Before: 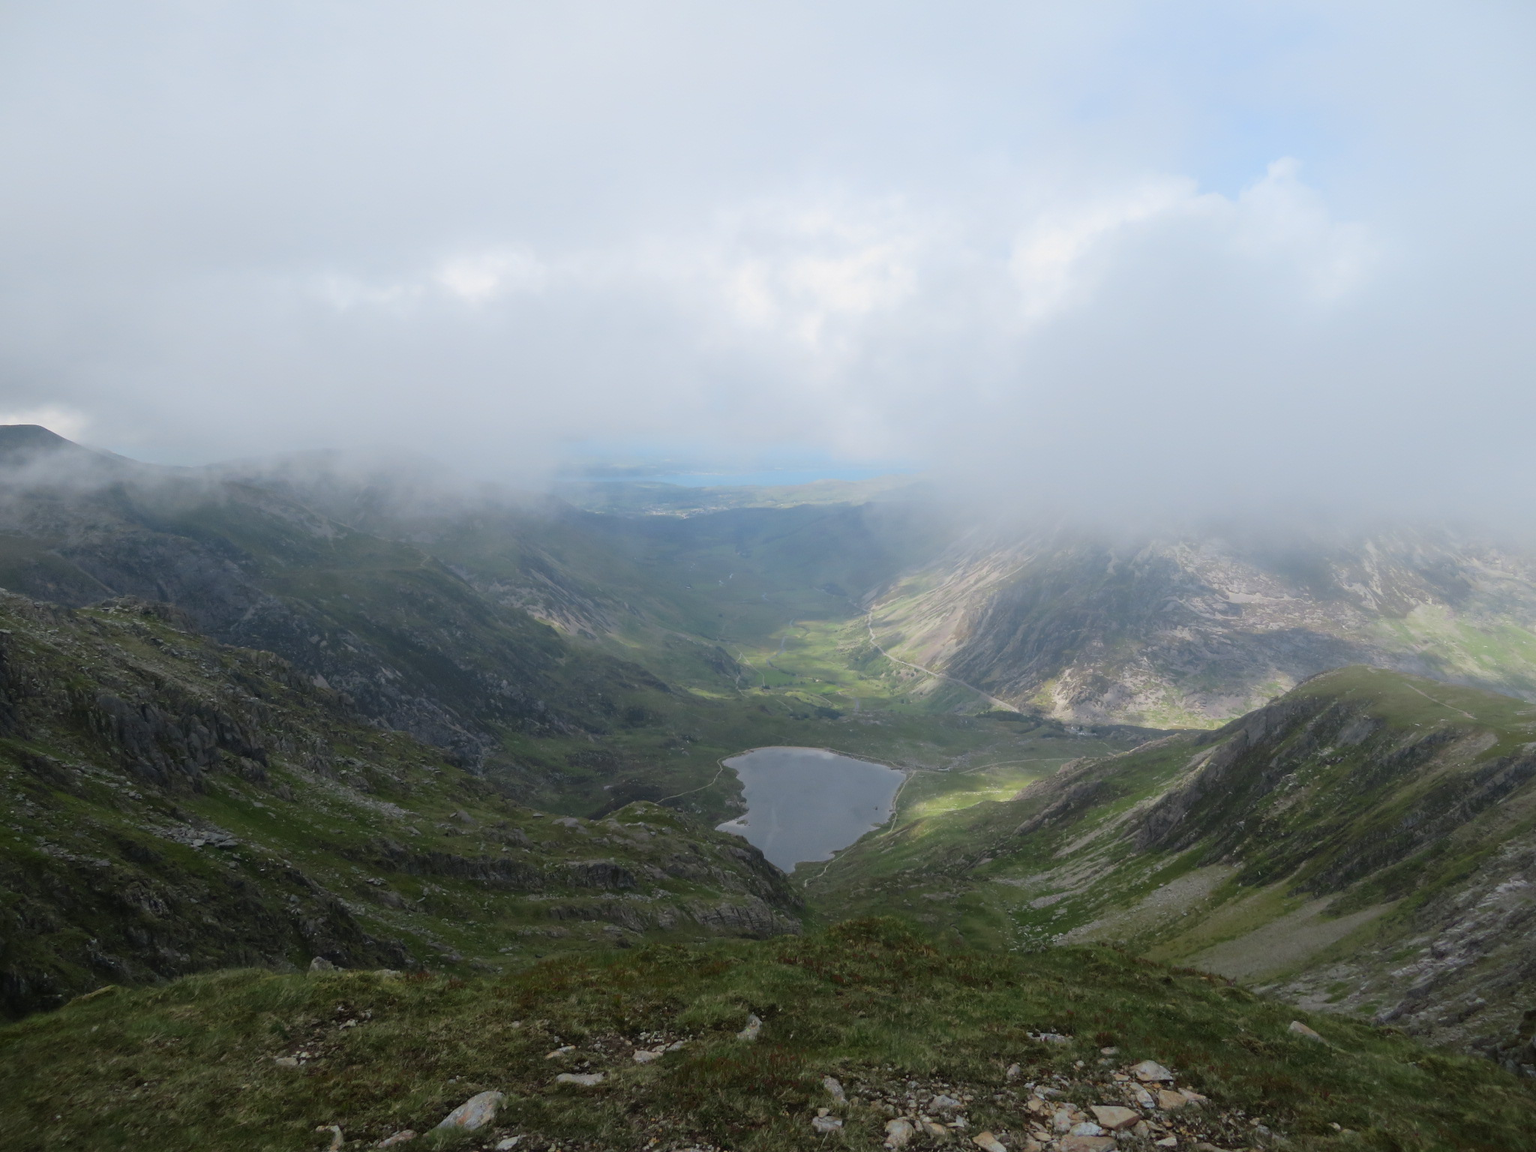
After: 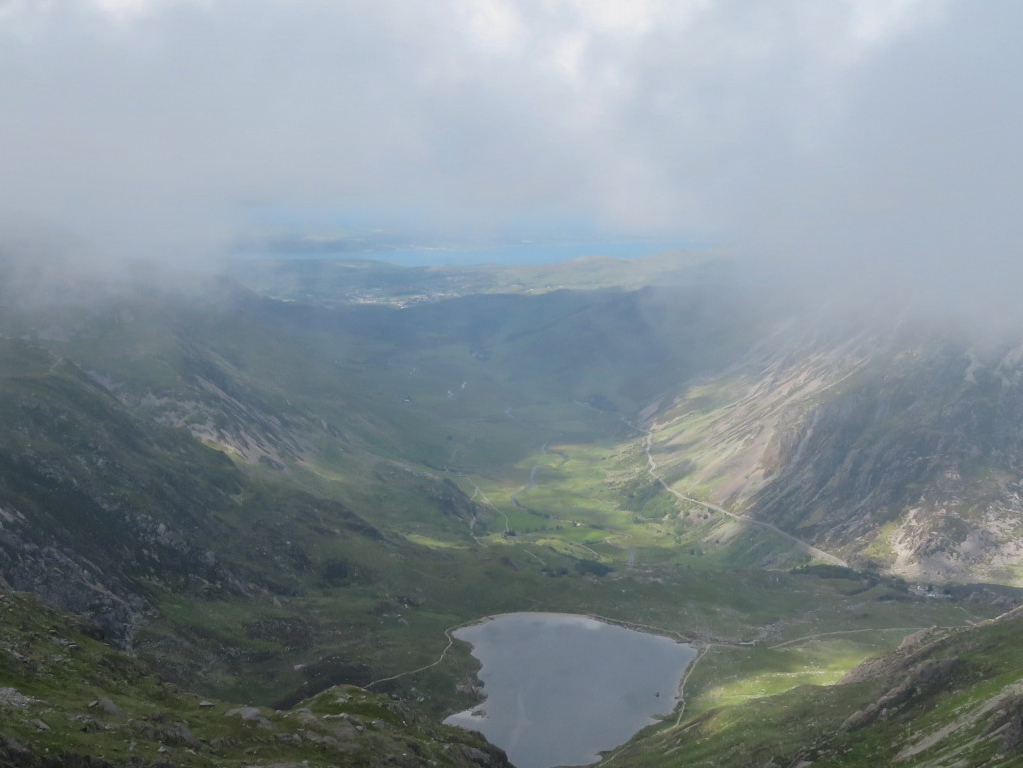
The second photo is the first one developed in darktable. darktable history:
shadows and highlights: shadows 12, white point adjustment 1.2, soften with gaussian
crop: left 25%, top 25%, right 25%, bottom 25%
